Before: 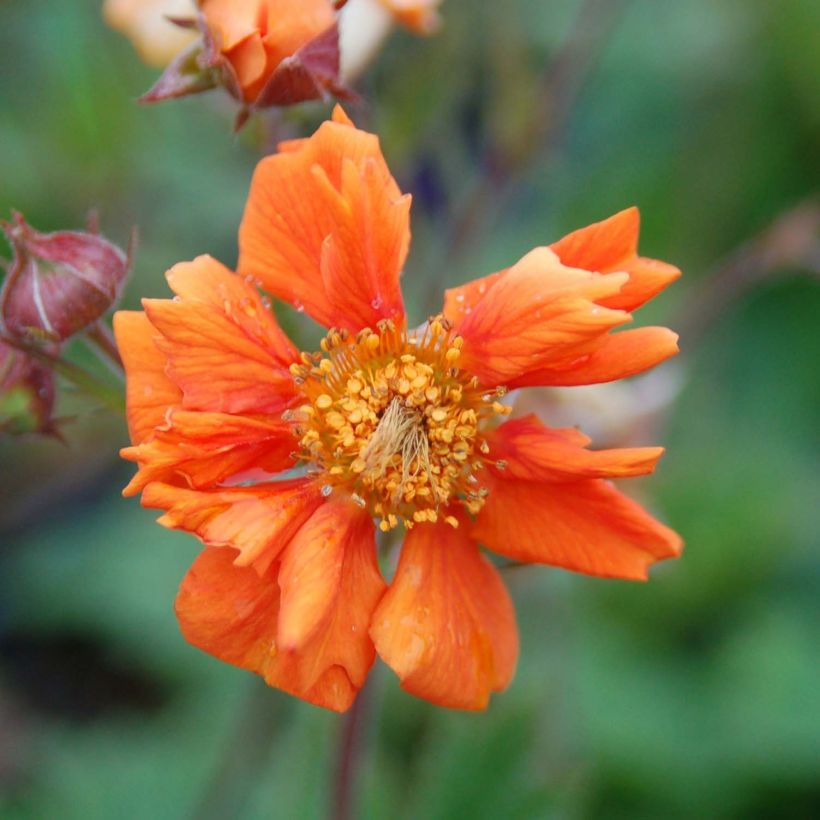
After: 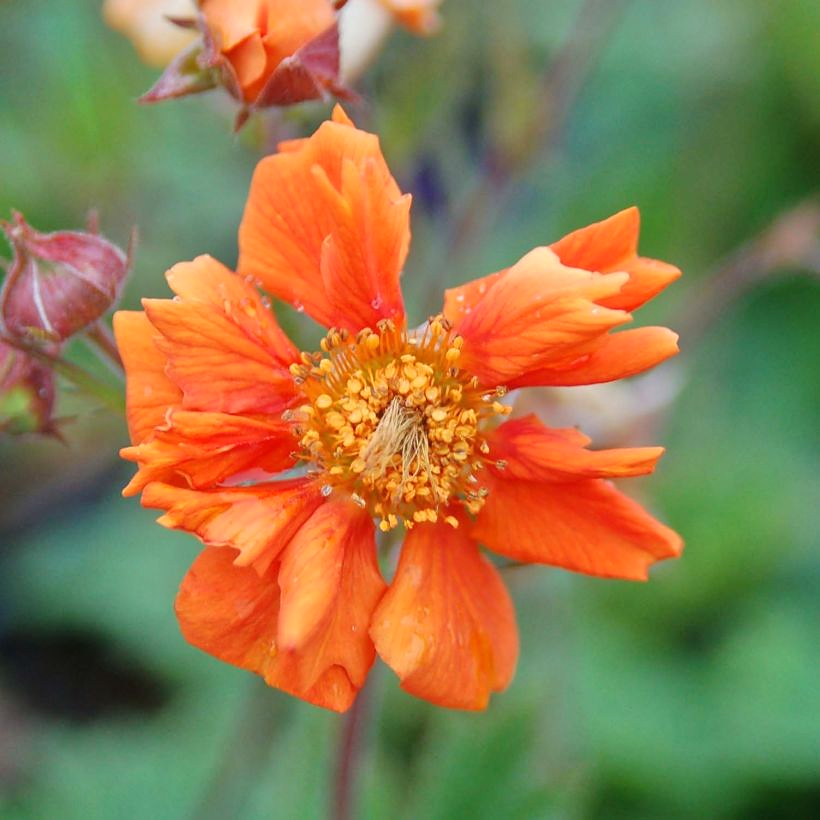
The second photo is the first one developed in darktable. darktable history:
tone equalizer: -8 EV 0.001 EV, -7 EV -0.004 EV, -6 EV 0.009 EV, -5 EV 0.032 EV, -4 EV 0.276 EV, -3 EV 0.644 EV, -2 EV 0.584 EV, -1 EV 0.187 EV, +0 EV 0.024 EV
sharpen: radius 1
